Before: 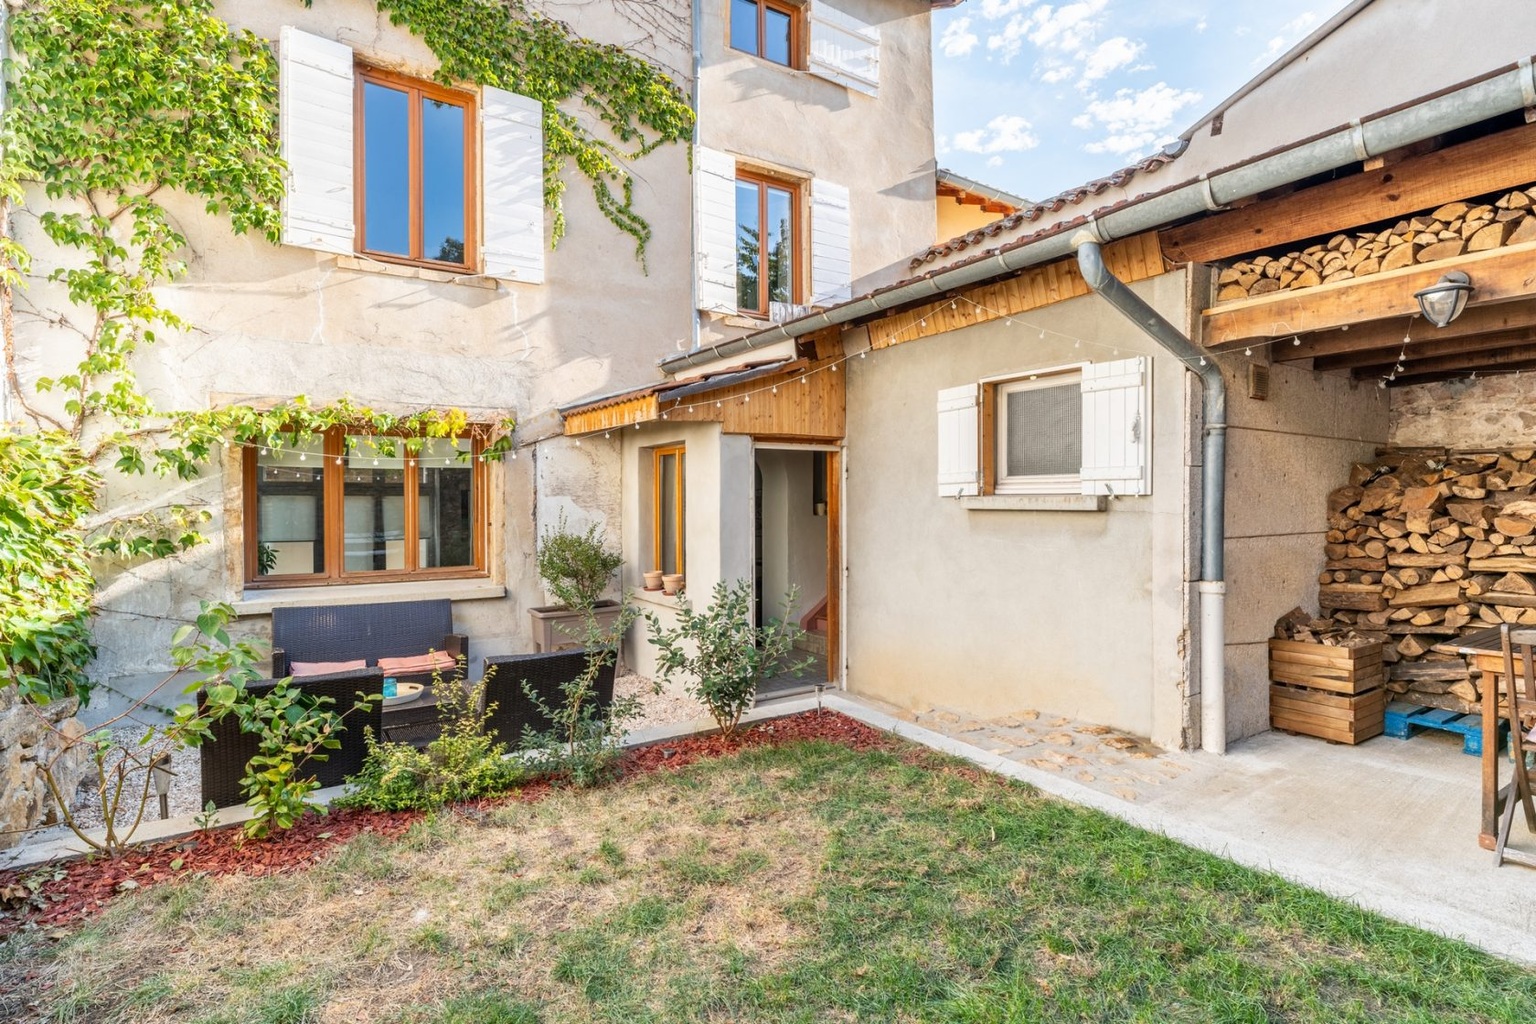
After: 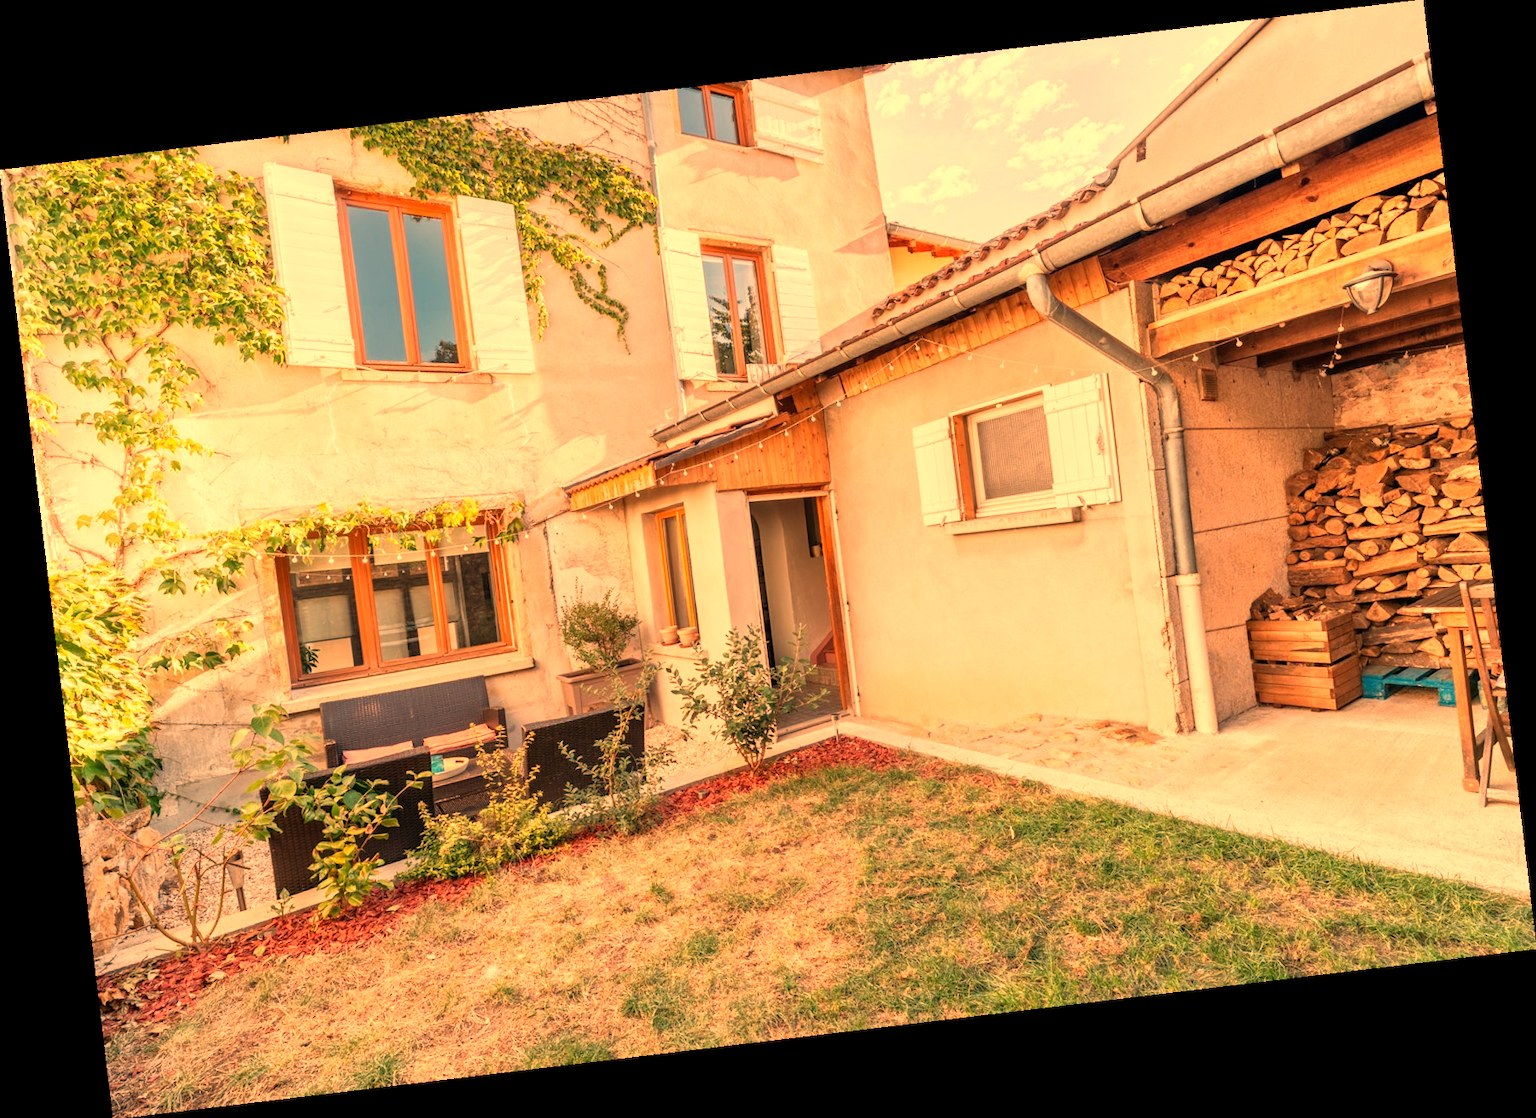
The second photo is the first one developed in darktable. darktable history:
rotate and perspective: rotation -6.83°, automatic cropping off
white balance: red 1.467, blue 0.684
